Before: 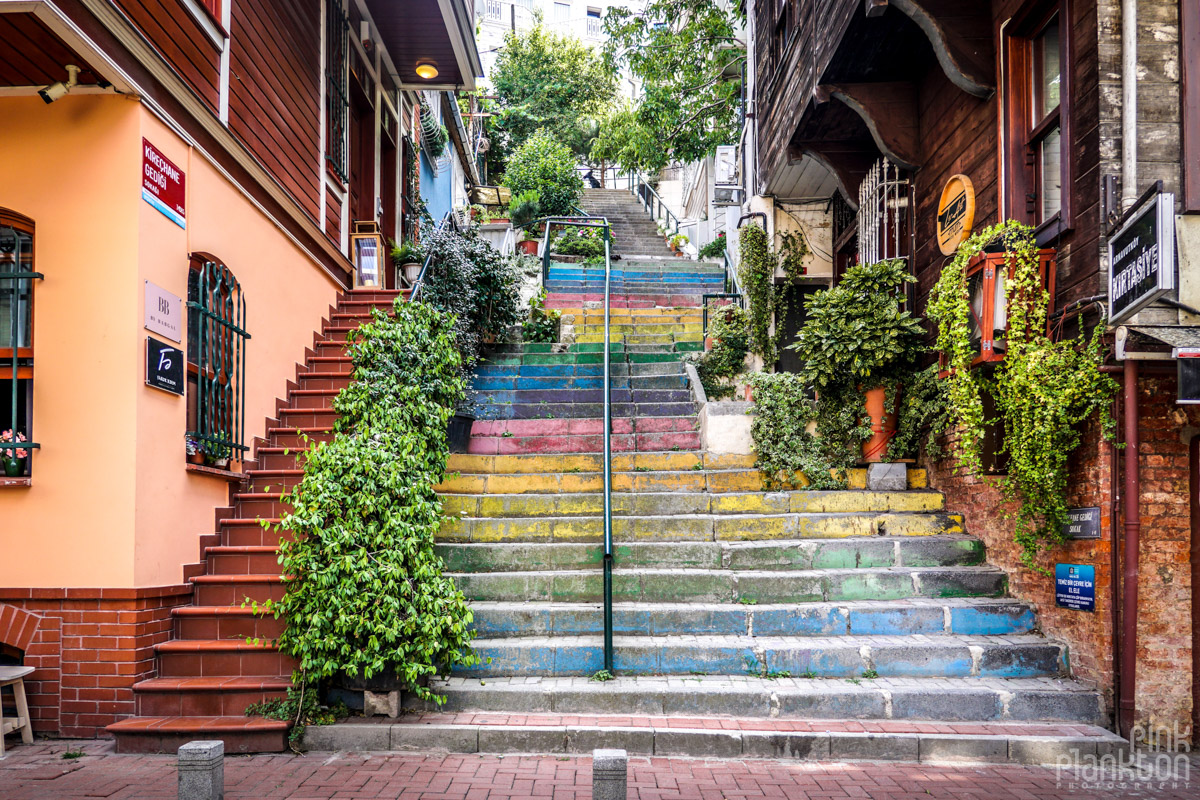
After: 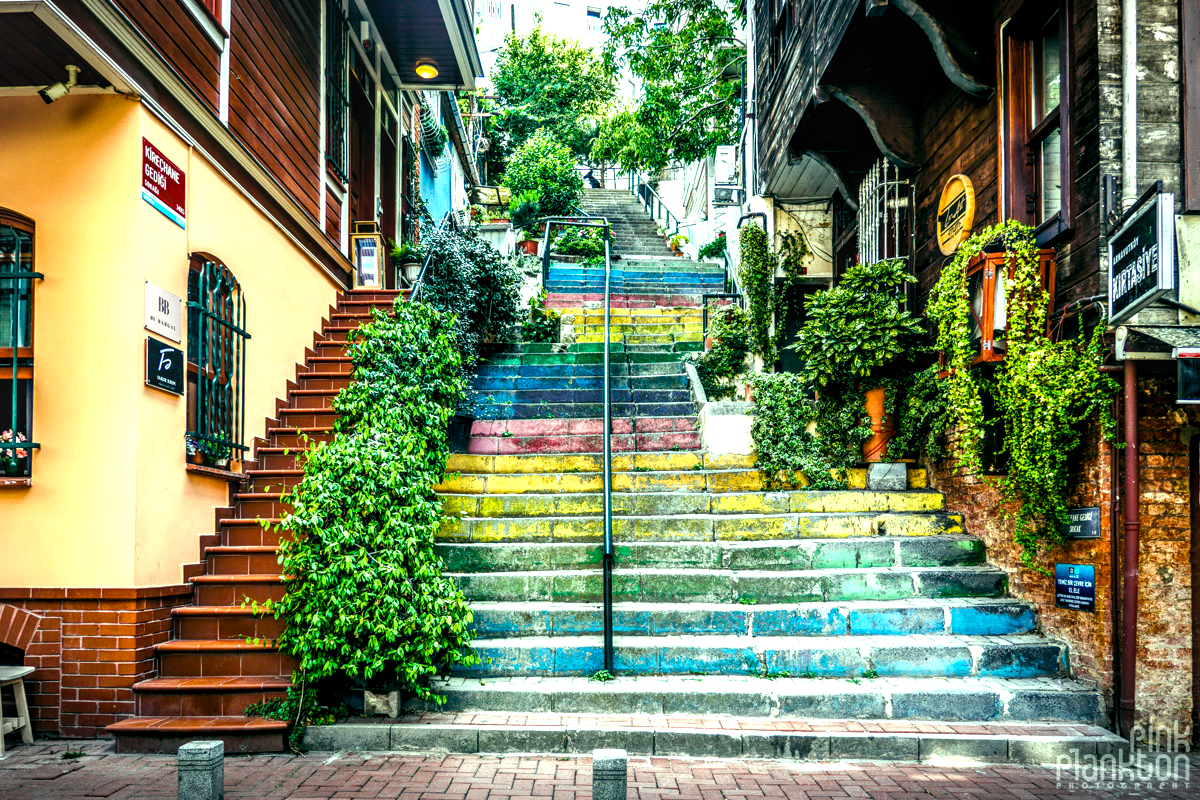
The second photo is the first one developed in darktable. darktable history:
local contrast: highlights 35%, detail 135%
vignetting: fall-off start 100%, brightness -0.282, width/height ratio 1.31
color balance rgb: shadows lift › luminance -7.7%, shadows lift › chroma 2.13%, shadows lift › hue 165.27°, power › luminance -7.77%, power › chroma 1.1%, power › hue 215.88°, highlights gain › luminance 15.15%, highlights gain › chroma 7%, highlights gain › hue 125.57°, global offset › luminance -0.33%, global offset › chroma 0.11%, global offset › hue 165.27°, perceptual saturation grading › global saturation 24.42%, perceptual saturation grading › highlights -24.42%, perceptual saturation grading › mid-tones 24.42%, perceptual saturation grading › shadows 40%, perceptual brilliance grading › global brilliance -5%, perceptual brilliance grading › highlights 24.42%, perceptual brilliance grading › mid-tones 7%, perceptual brilliance grading › shadows -5%
